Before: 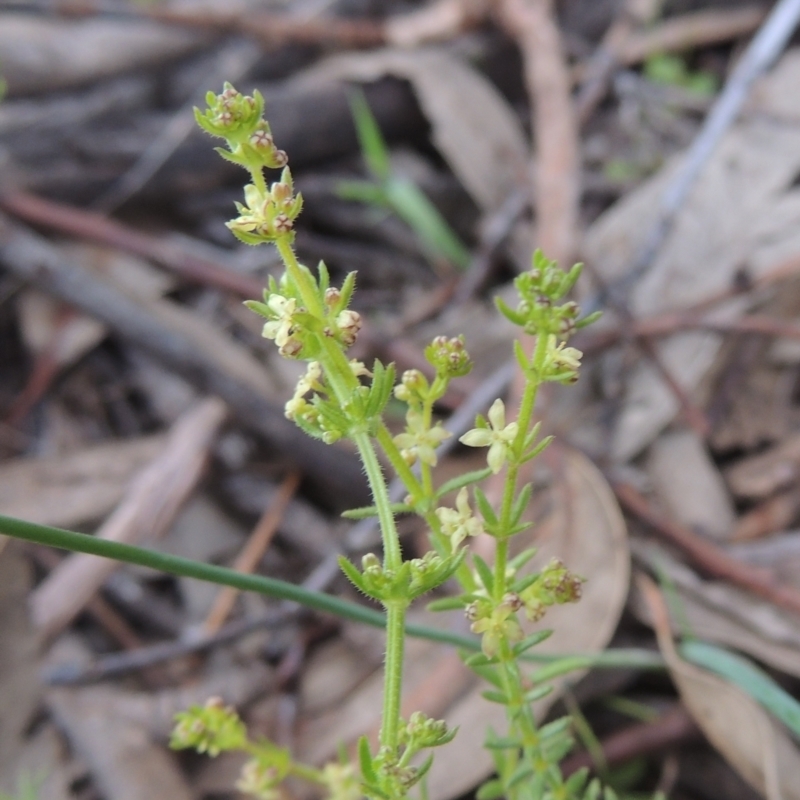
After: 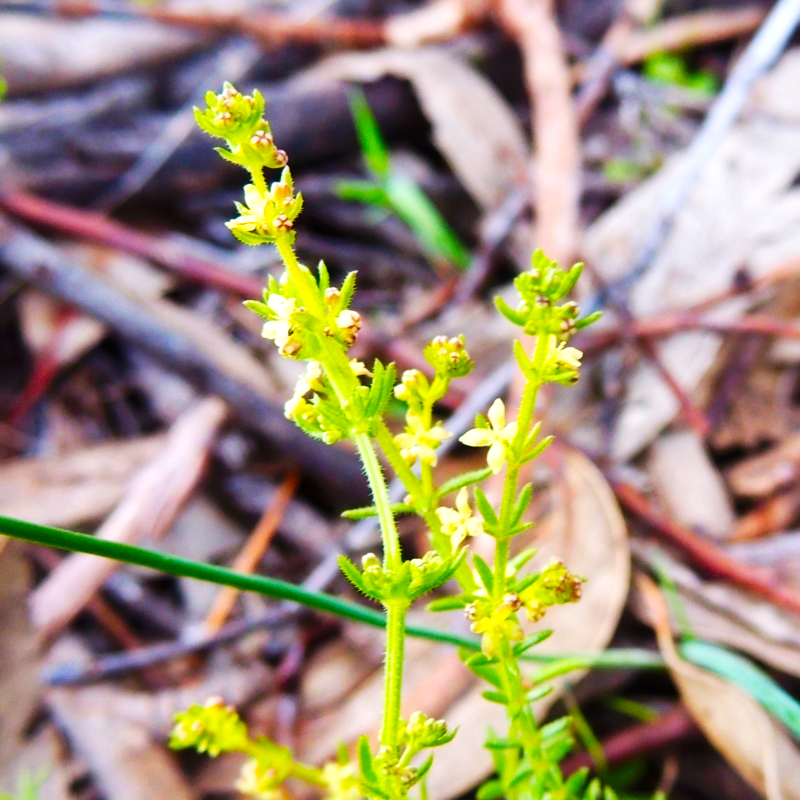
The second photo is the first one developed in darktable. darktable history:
color balance rgb: linear chroma grading › global chroma 25%, perceptual saturation grading › global saturation 45%, perceptual saturation grading › highlights -50%, perceptual saturation grading › shadows 30%, perceptual brilliance grading › global brilliance 18%, global vibrance 40%
tone curve: curves: ch0 [(0, 0) (0.003, 0.002) (0.011, 0.006) (0.025, 0.014) (0.044, 0.02) (0.069, 0.027) (0.1, 0.036) (0.136, 0.05) (0.177, 0.081) (0.224, 0.118) (0.277, 0.183) (0.335, 0.262) (0.399, 0.351) (0.468, 0.456) (0.543, 0.571) (0.623, 0.692) (0.709, 0.795) (0.801, 0.88) (0.898, 0.948) (1, 1)], preserve colors none
local contrast: mode bilateral grid, contrast 20, coarseness 50, detail 130%, midtone range 0.2
